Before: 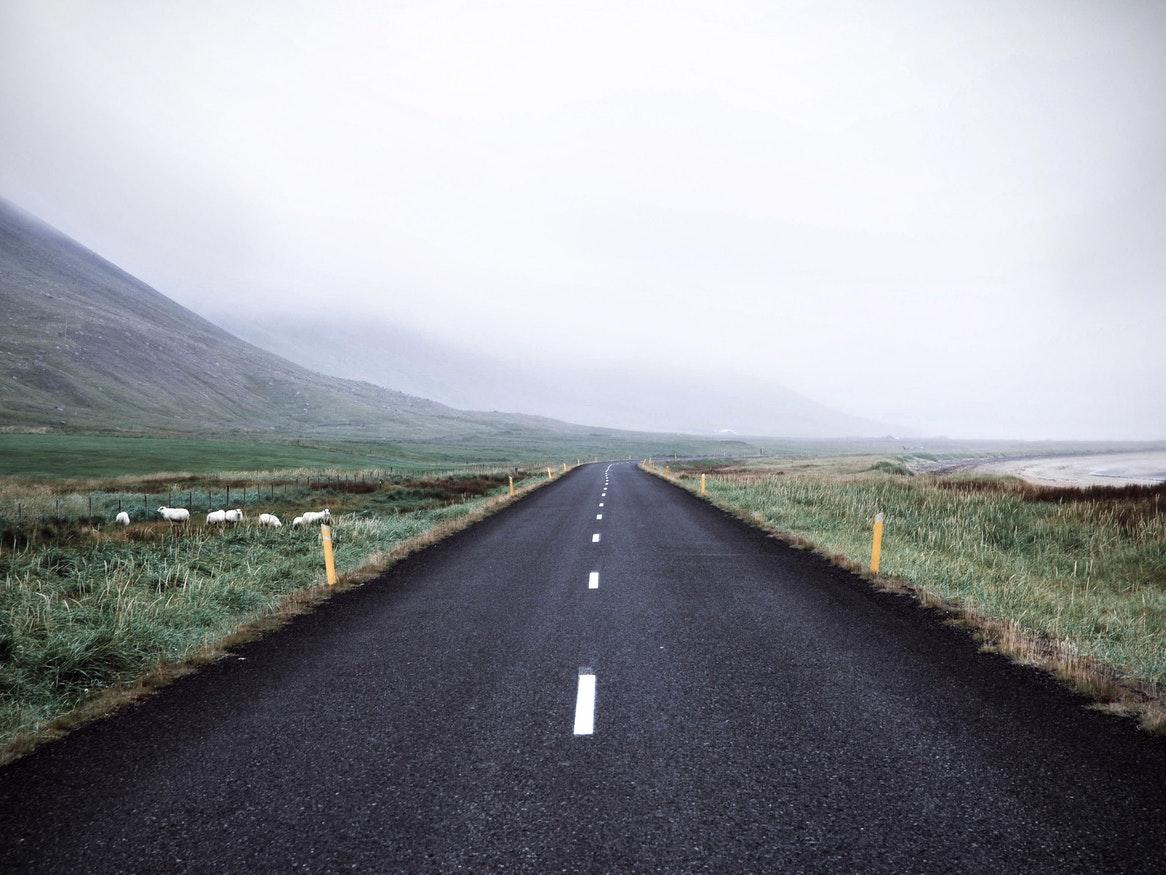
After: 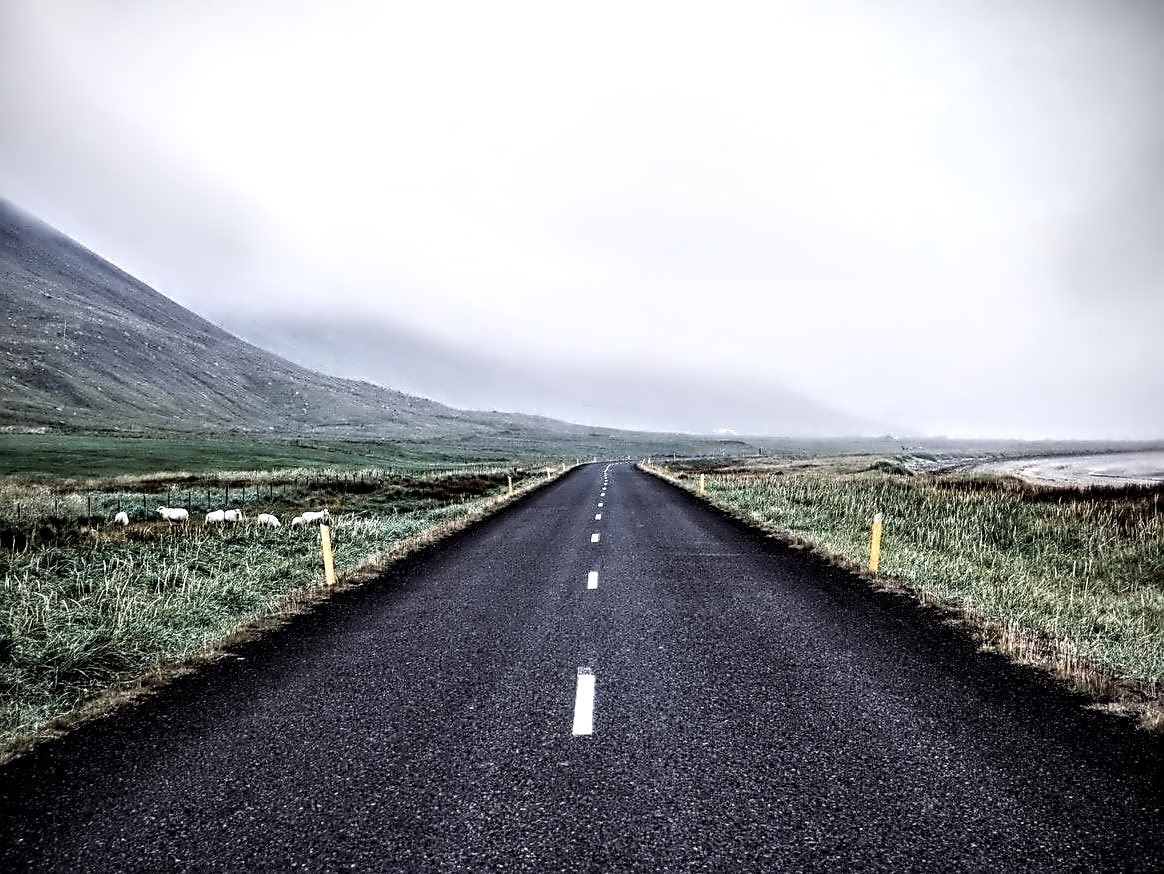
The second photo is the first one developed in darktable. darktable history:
sharpen: on, module defaults
local contrast: highlights 20%, shadows 70%, detail 170%
crop and rotate: left 0.126%
contrast equalizer: octaves 7, y [[0.5, 0.542, 0.583, 0.625, 0.667, 0.708], [0.5 ×6], [0.5 ×6], [0, 0.033, 0.067, 0.1, 0.133, 0.167], [0, 0.05, 0.1, 0.15, 0.2, 0.25]]
